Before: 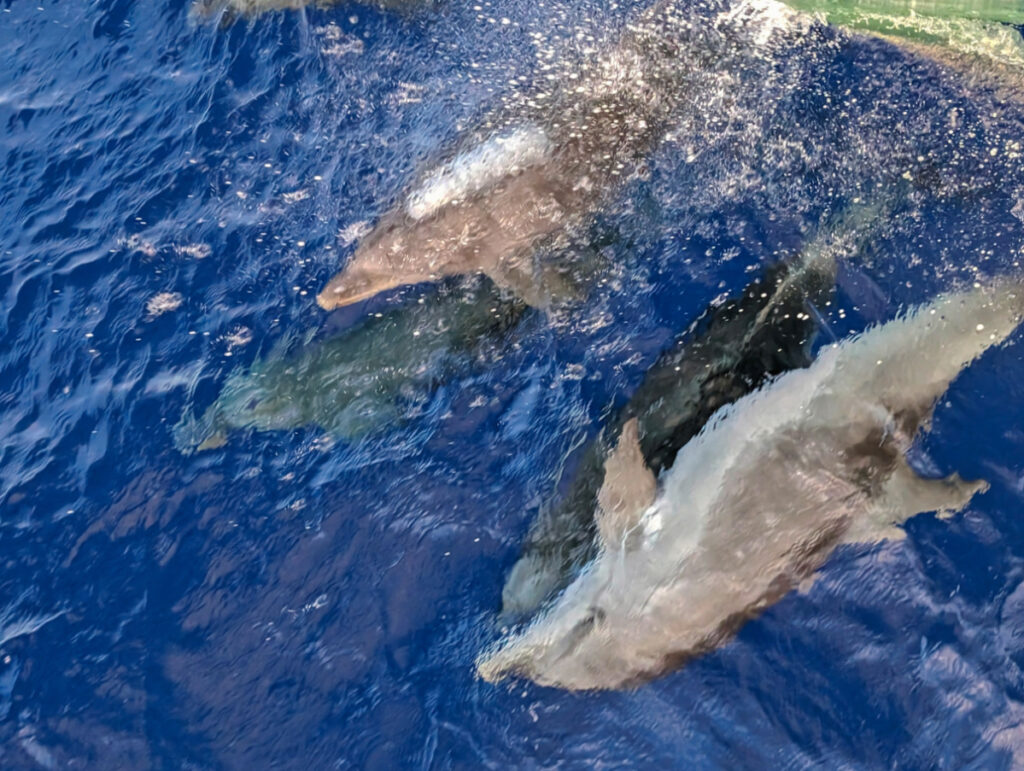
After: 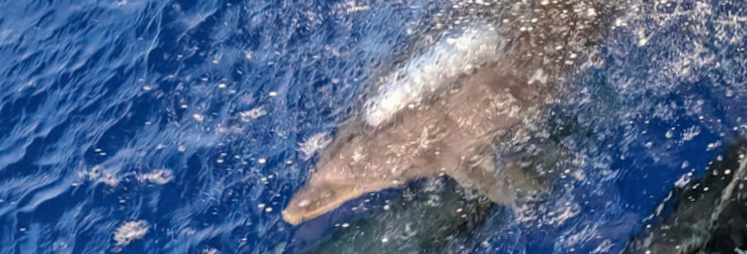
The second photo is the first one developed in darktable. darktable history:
rotate and perspective: rotation -5°, crop left 0.05, crop right 0.952, crop top 0.11, crop bottom 0.89
shadows and highlights: soften with gaussian
crop: left 0.579%, top 7.627%, right 23.167%, bottom 54.275%
